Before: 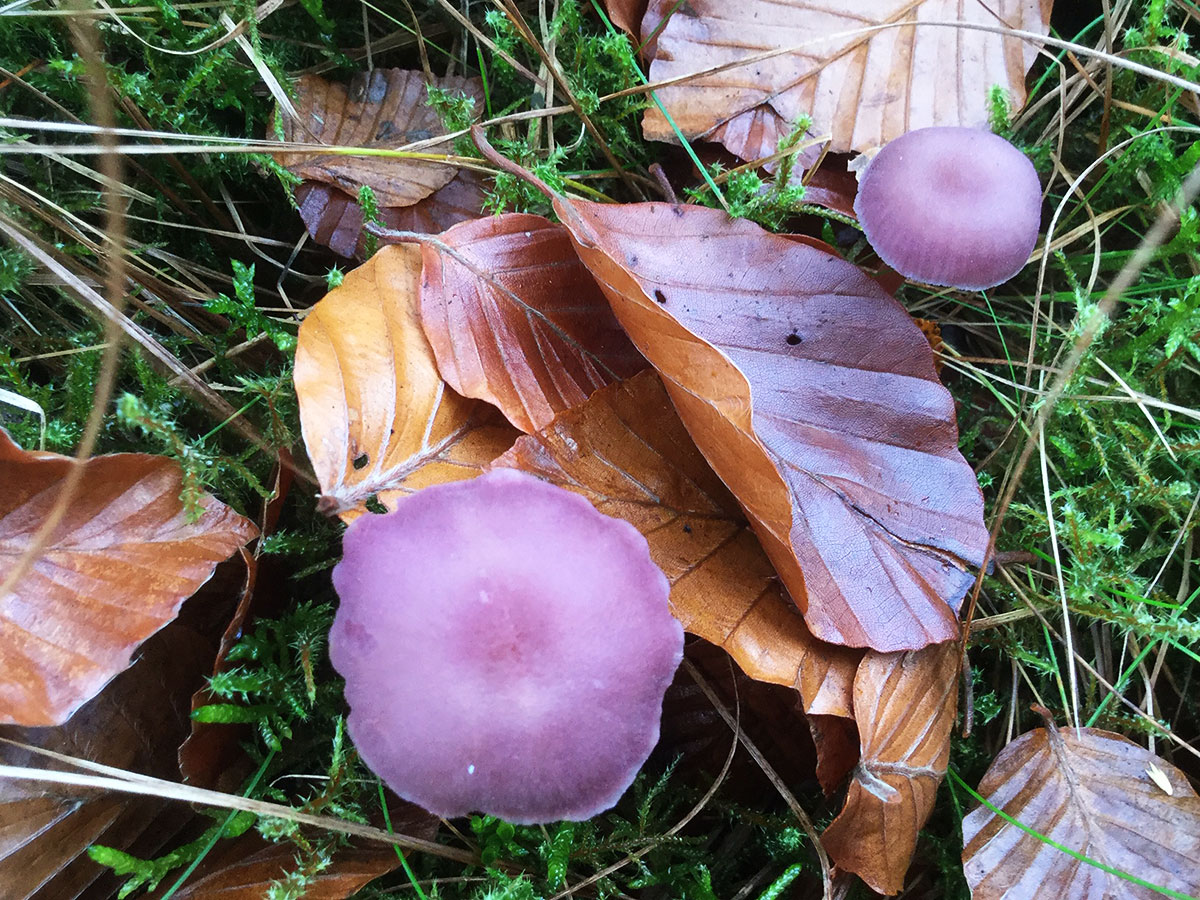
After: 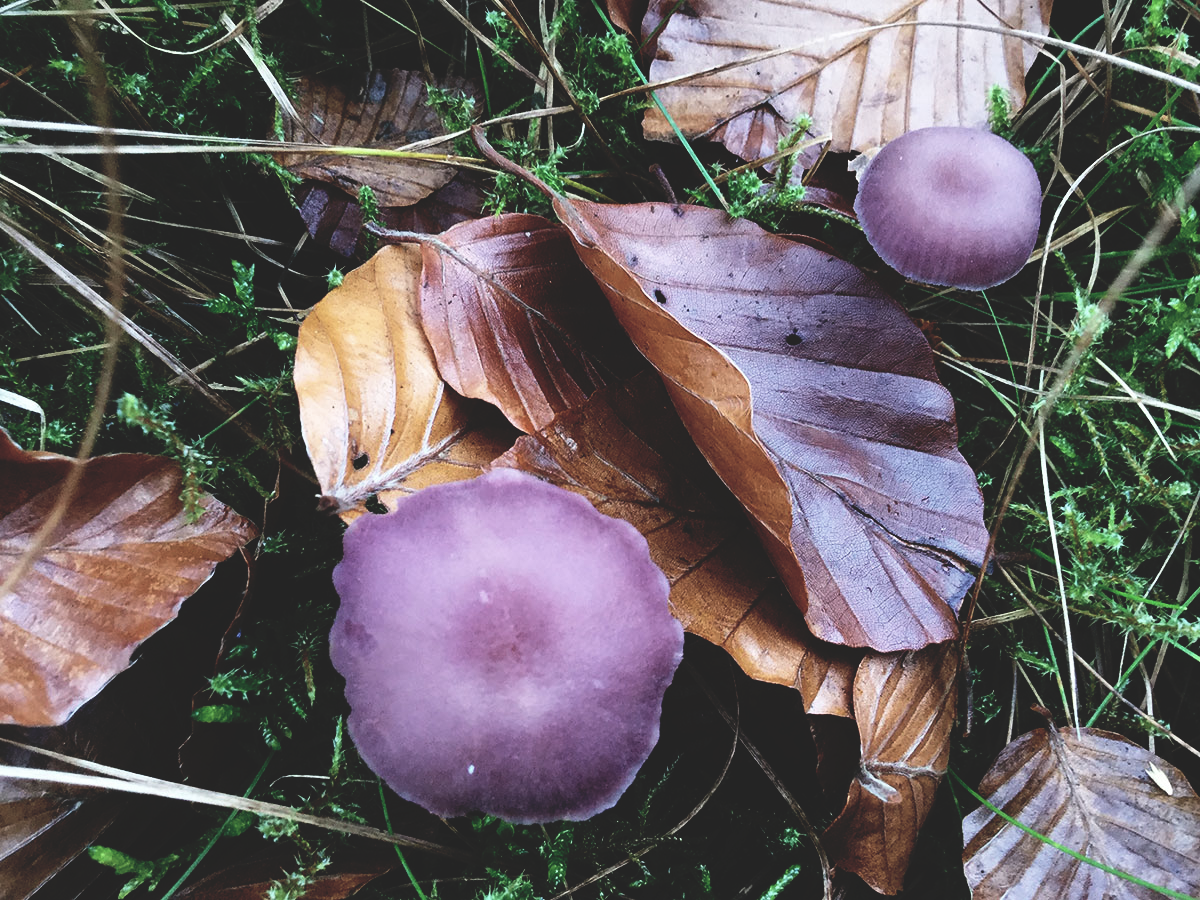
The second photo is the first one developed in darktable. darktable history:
contrast brightness saturation: contrast 0.1, saturation -0.36
base curve: curves: ch0 [(0, 0.02) (0.083, 0.036) (1, 1)], preserve colors none
